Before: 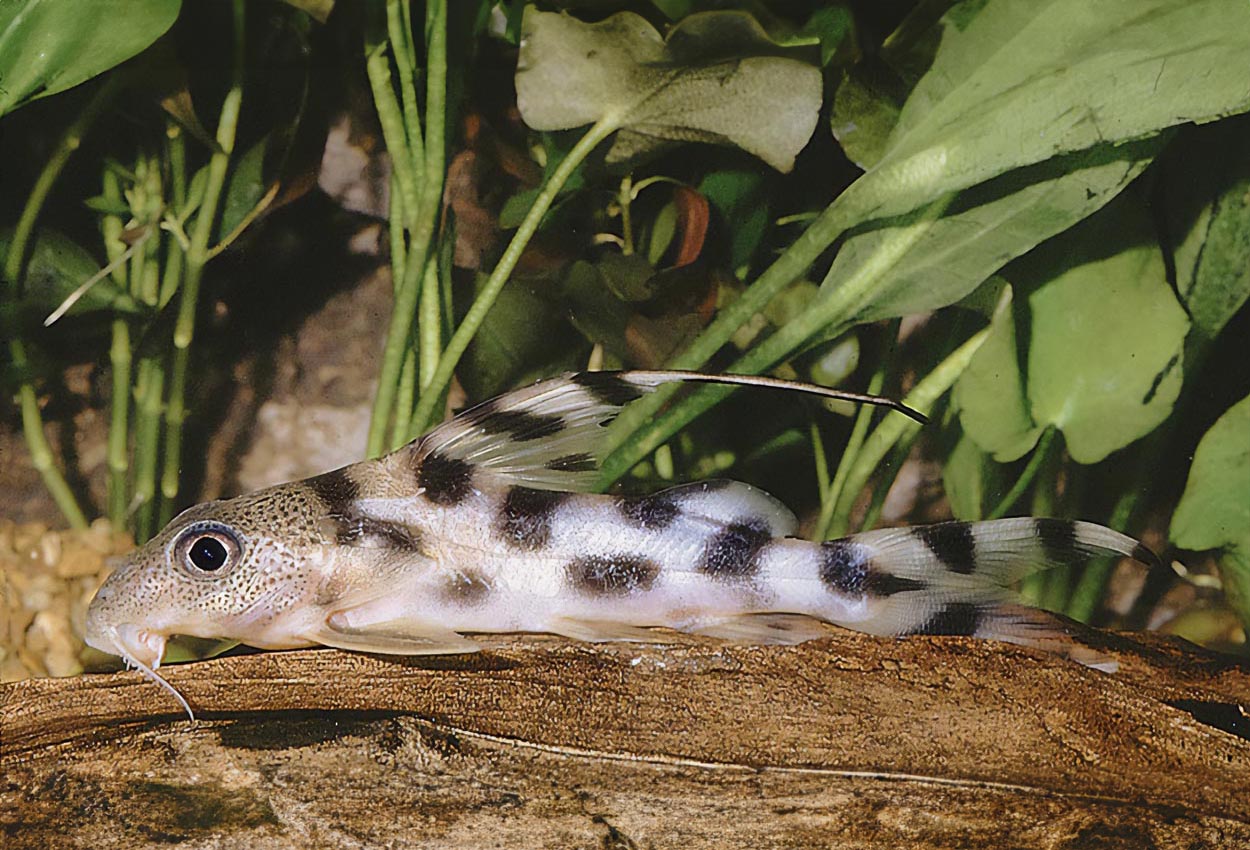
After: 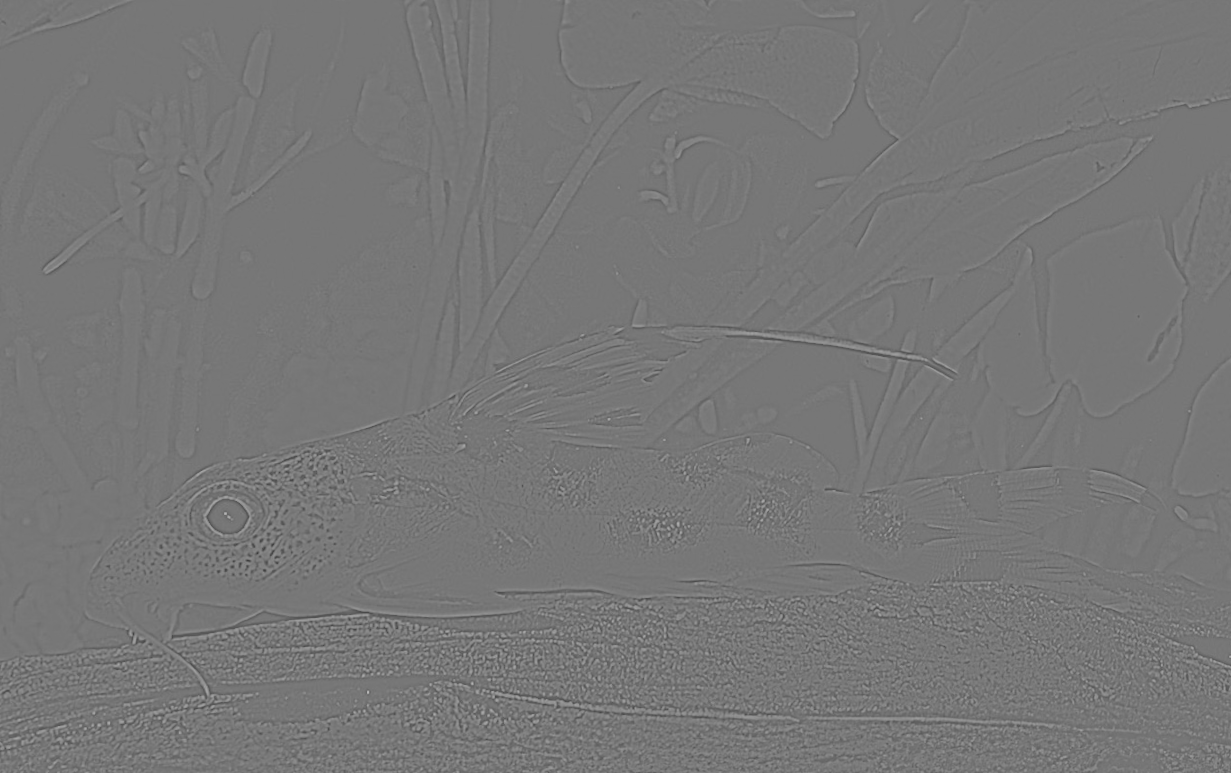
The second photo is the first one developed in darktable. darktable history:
rotate and perspective: rotation -0.013°, lens shift (vertical) -0.027, lens shift (horizontal) 0.178, crop left 0.016, crop right 0.989, crop top 0.082, crop bottom 0.918
contrast brightness saturation: contrast 0.04, saturation 0.16
highpass: sharpness 9.84%, contrast boost 9.94%
